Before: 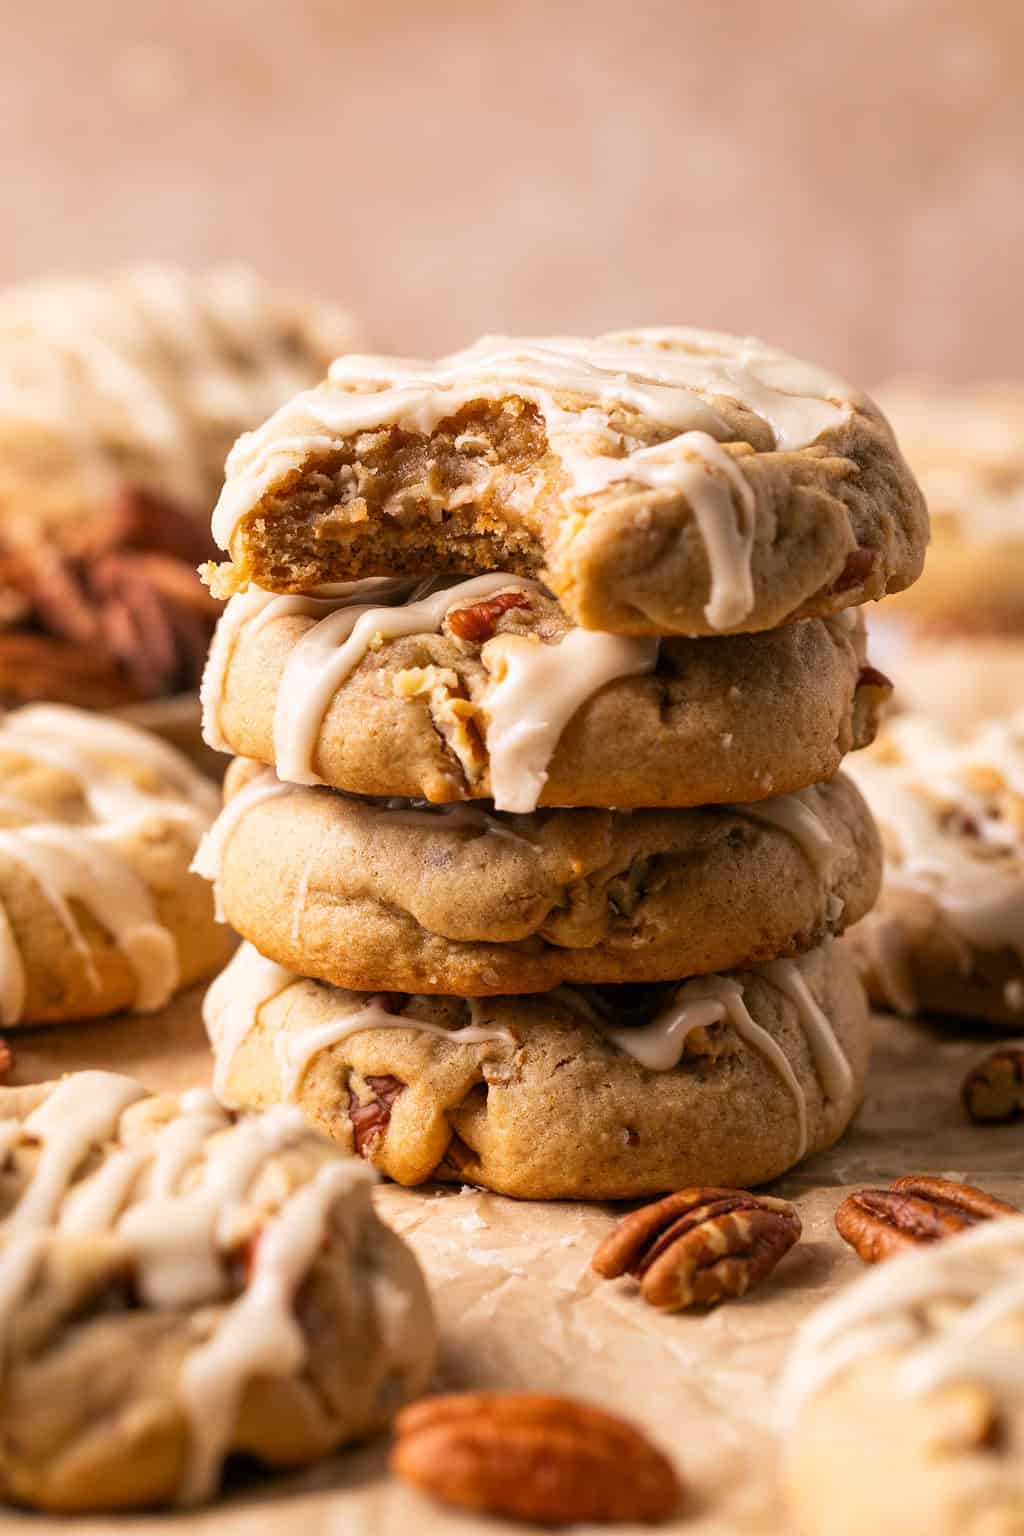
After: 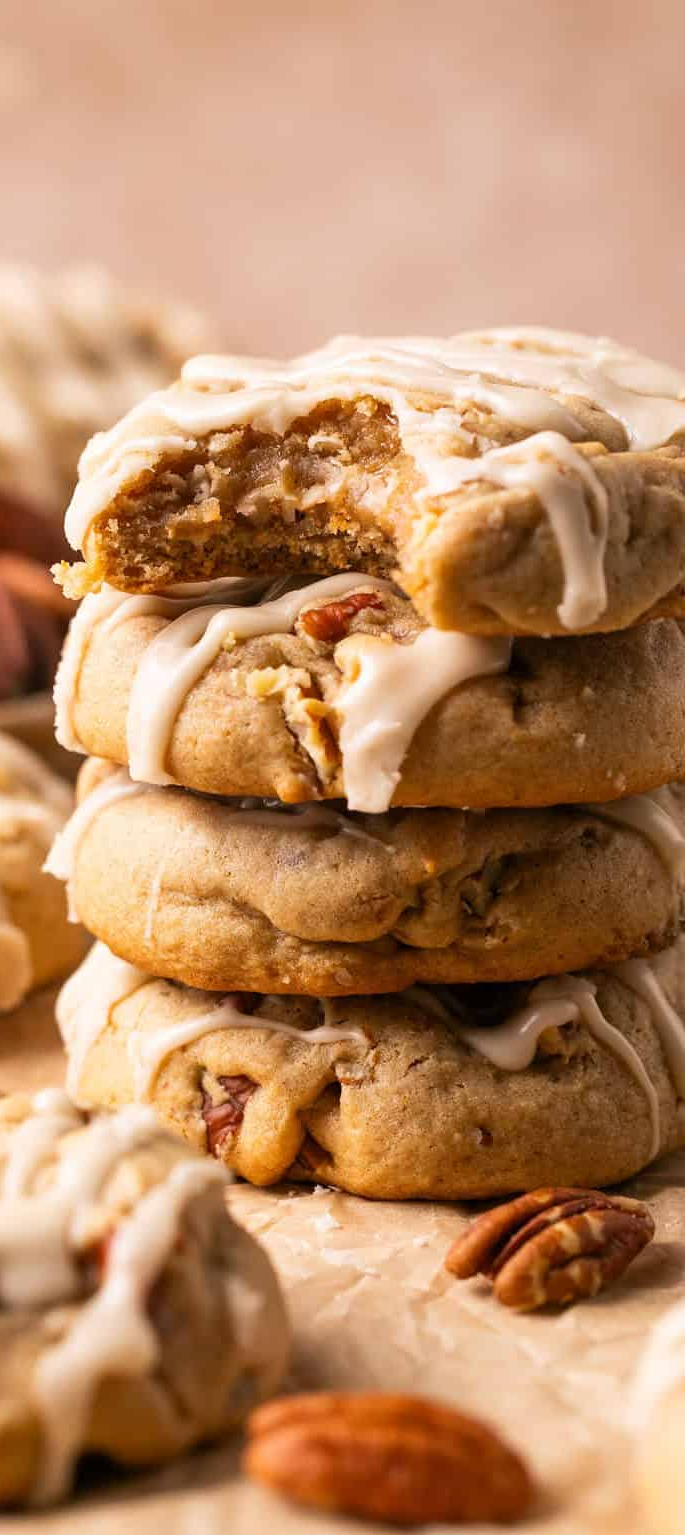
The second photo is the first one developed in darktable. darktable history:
crop and rotate: left 14.435%, right 18.658%
